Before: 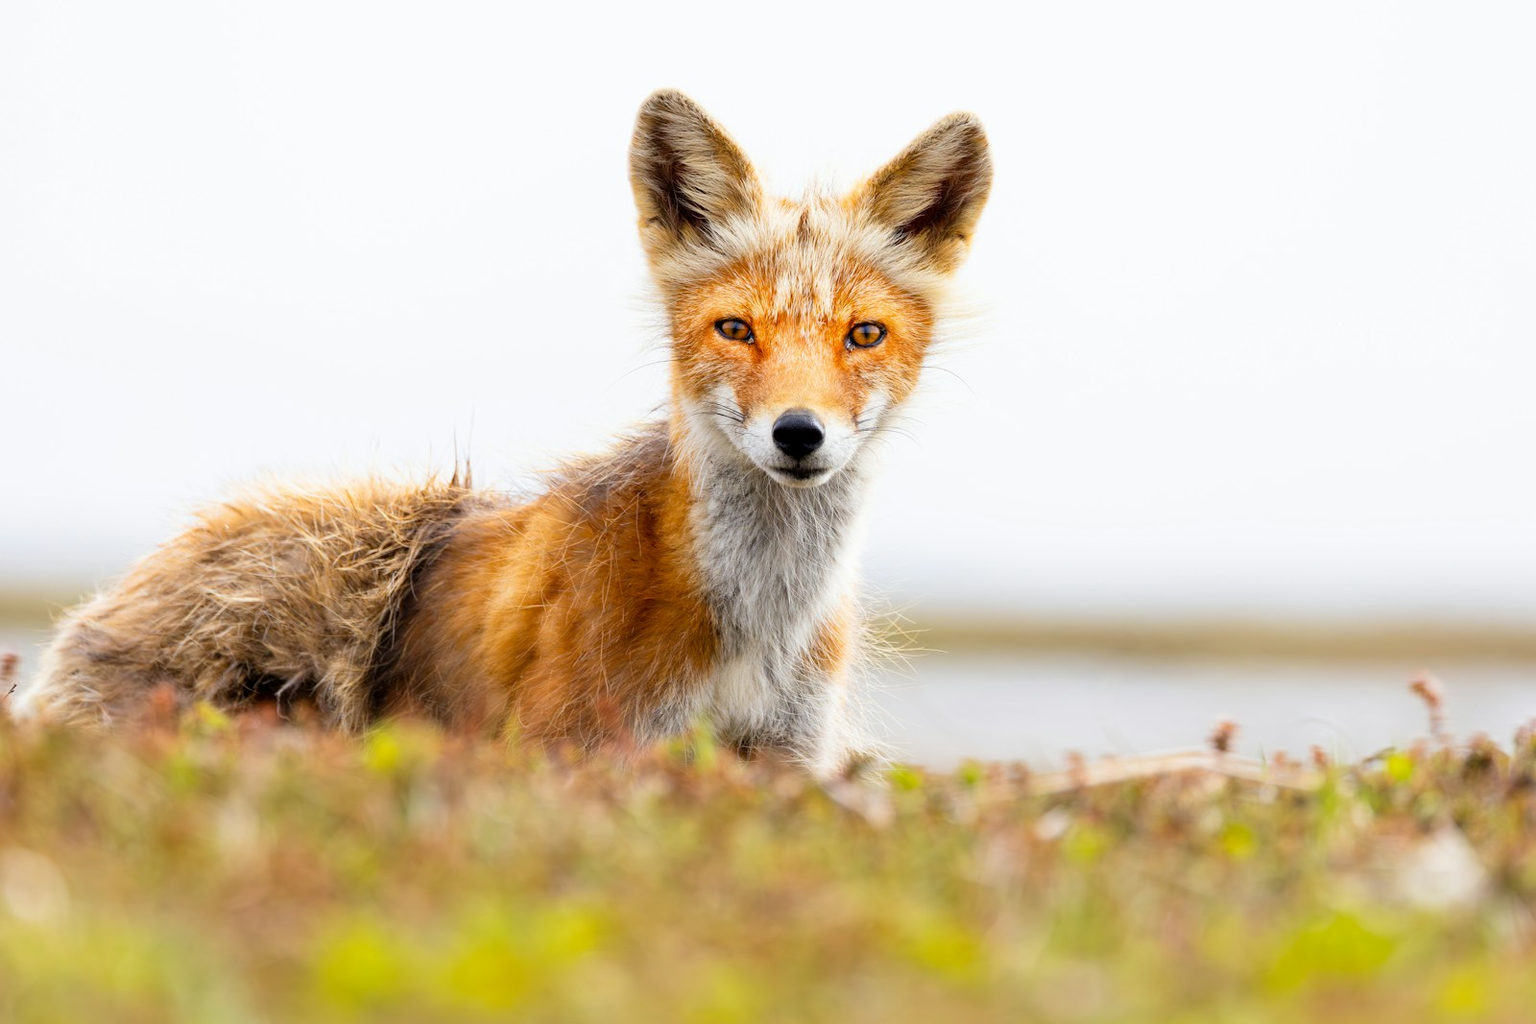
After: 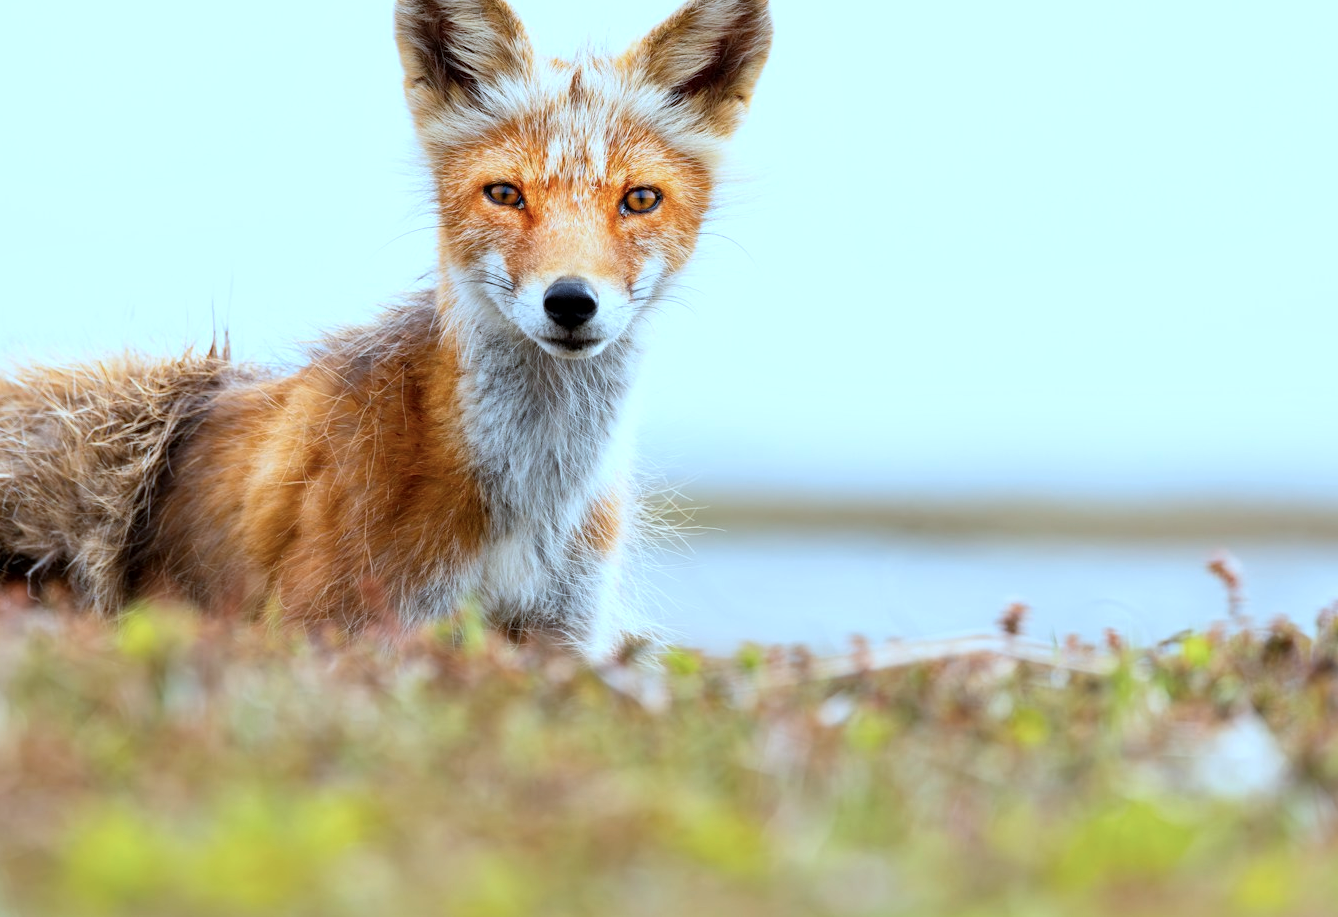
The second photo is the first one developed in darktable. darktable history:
crop: left 16.362%, top 14.052%
color correction: highlights a* -9.03, highlights b* -23.46
local contrast: mode bilateral grid, contrast 20, coarseness 51, detail 120%, midtone range 0.2
tone equalizer: on, module defaults
